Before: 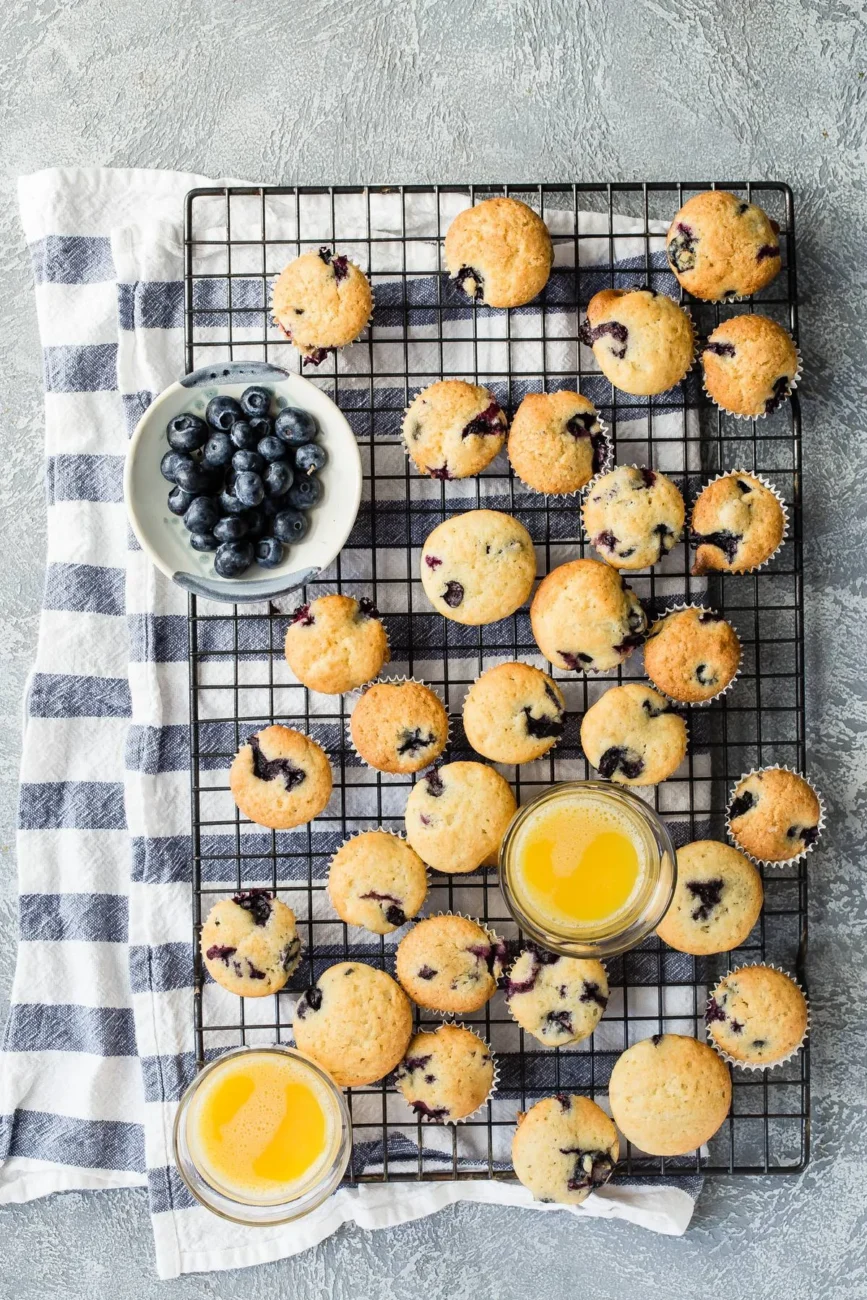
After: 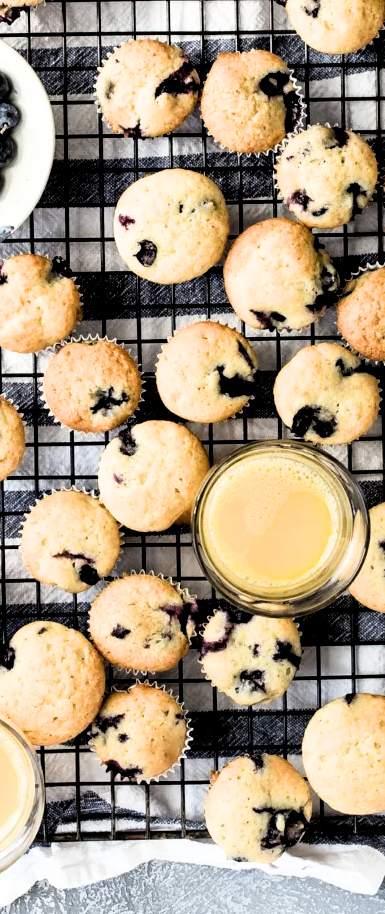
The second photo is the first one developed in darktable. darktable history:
crop: left 35.432%, top 26.233%, right 20.145%, bottom 3.432%
filmic rgb: black relative exposure -3.57 EV, white relative exposure 2.29 EV, hardness 3.41
